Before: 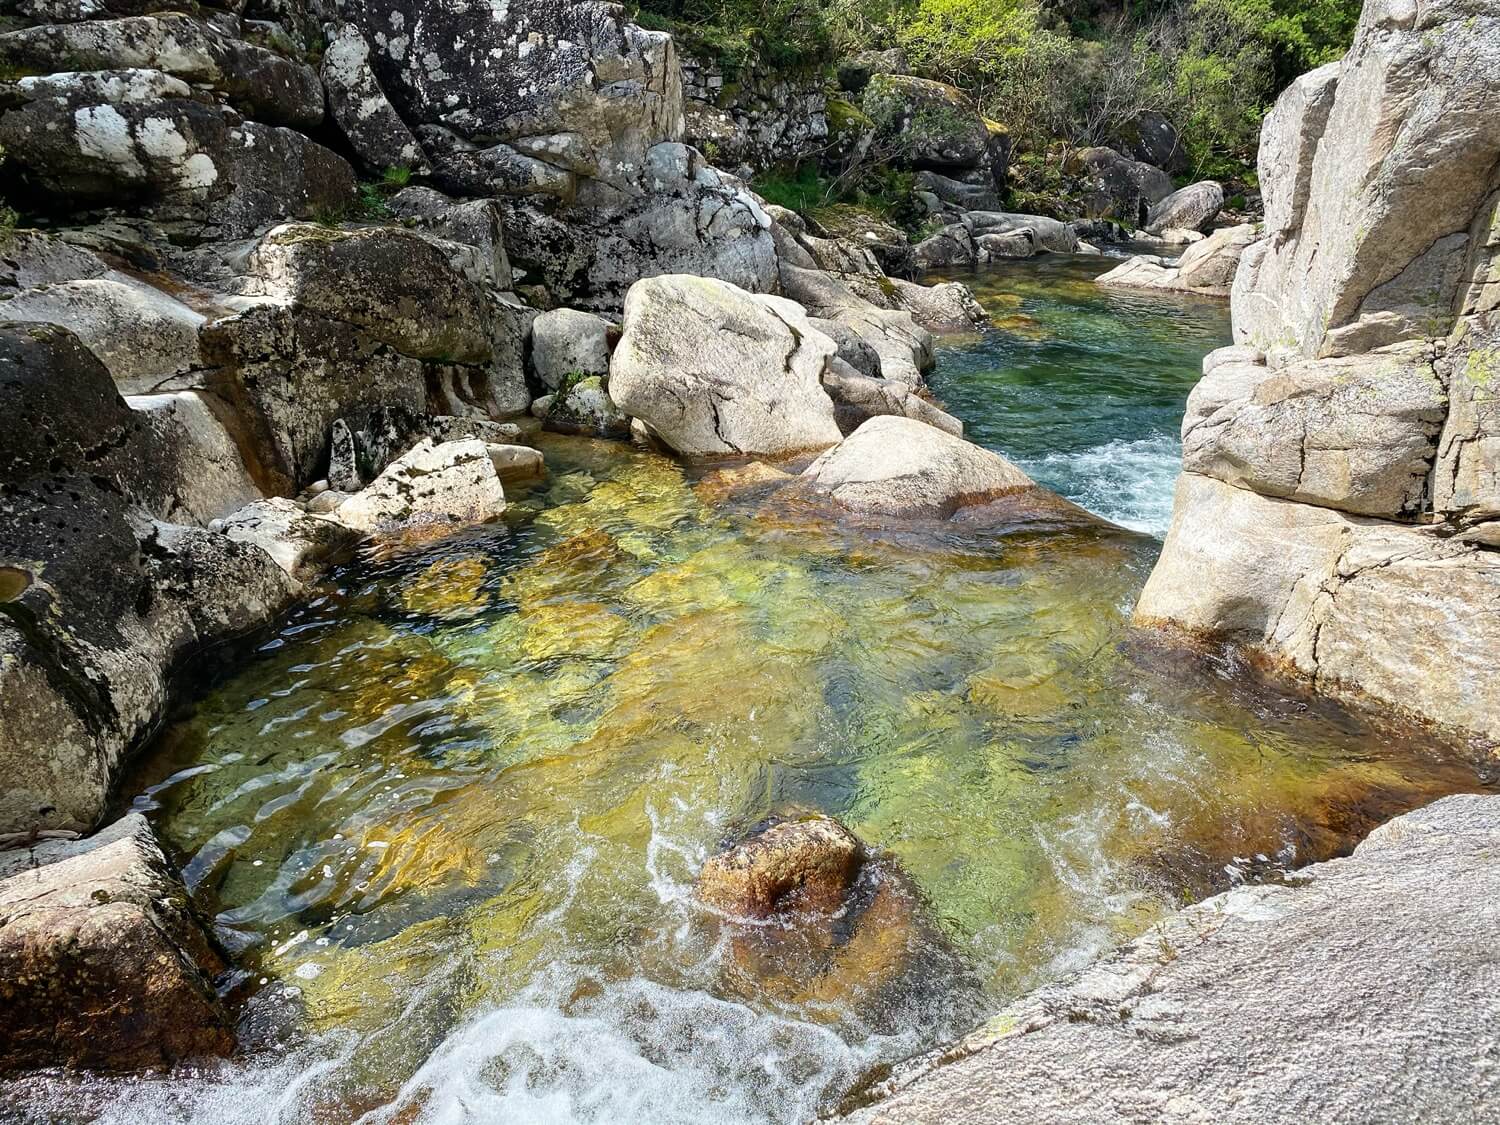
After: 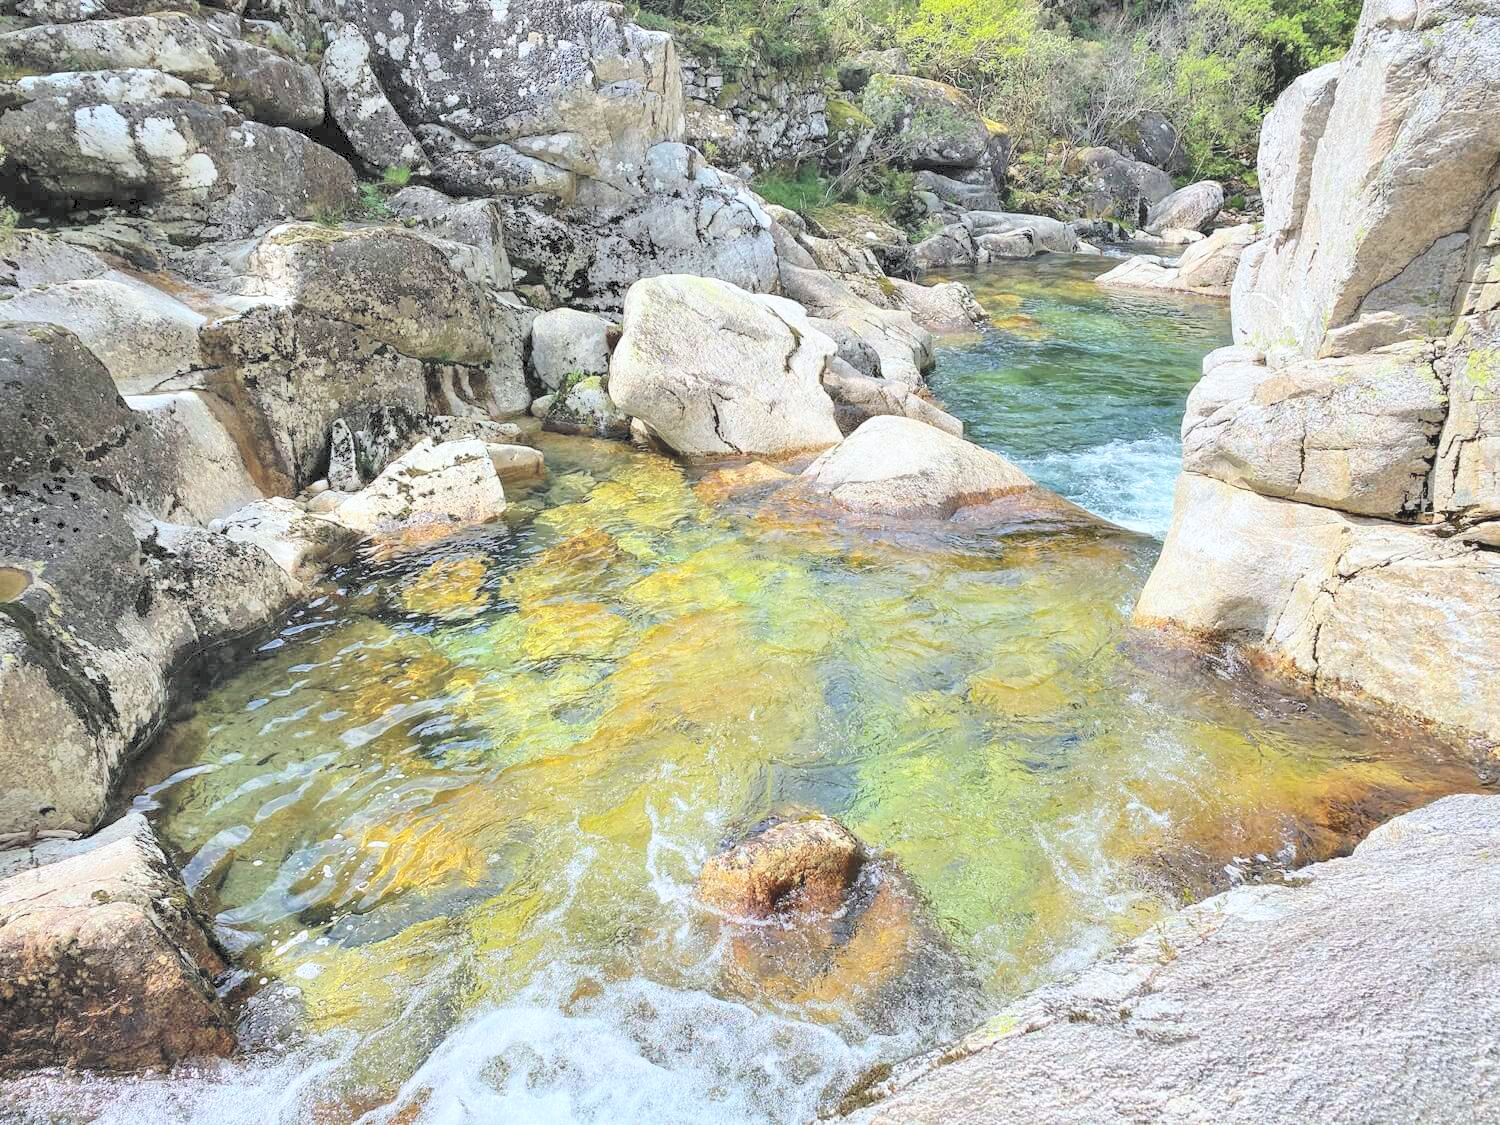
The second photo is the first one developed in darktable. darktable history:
contrast brightness saturation: brightness 1
white balance: red 0.976, blue 1.04
shadows and highlights: soften with gaussian
